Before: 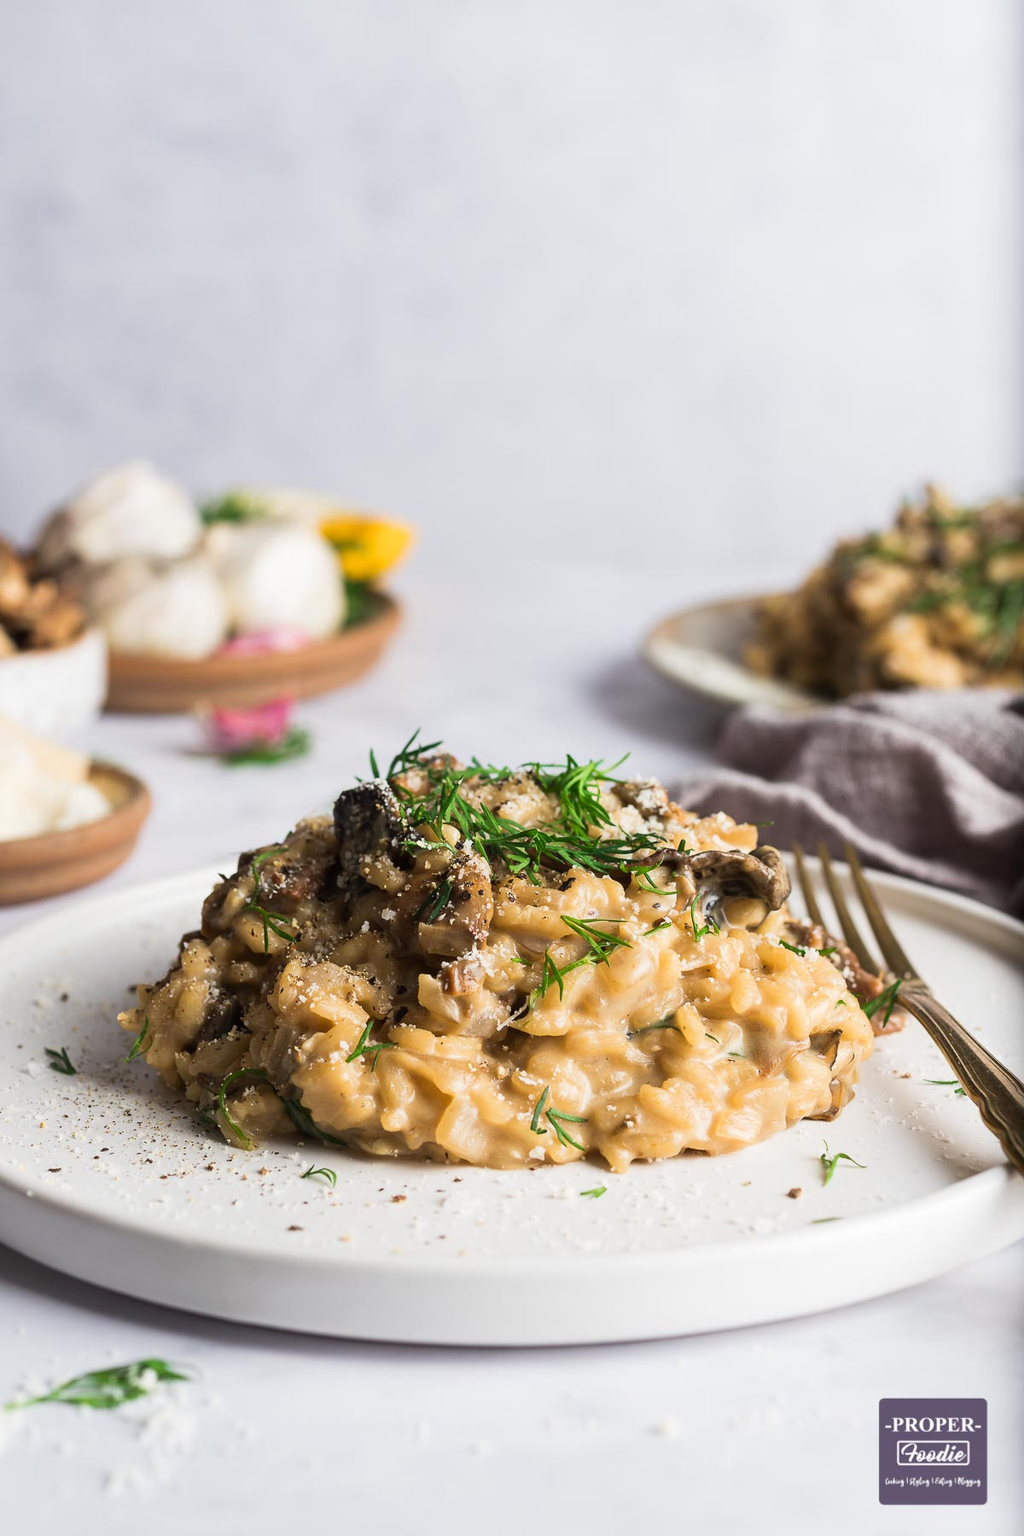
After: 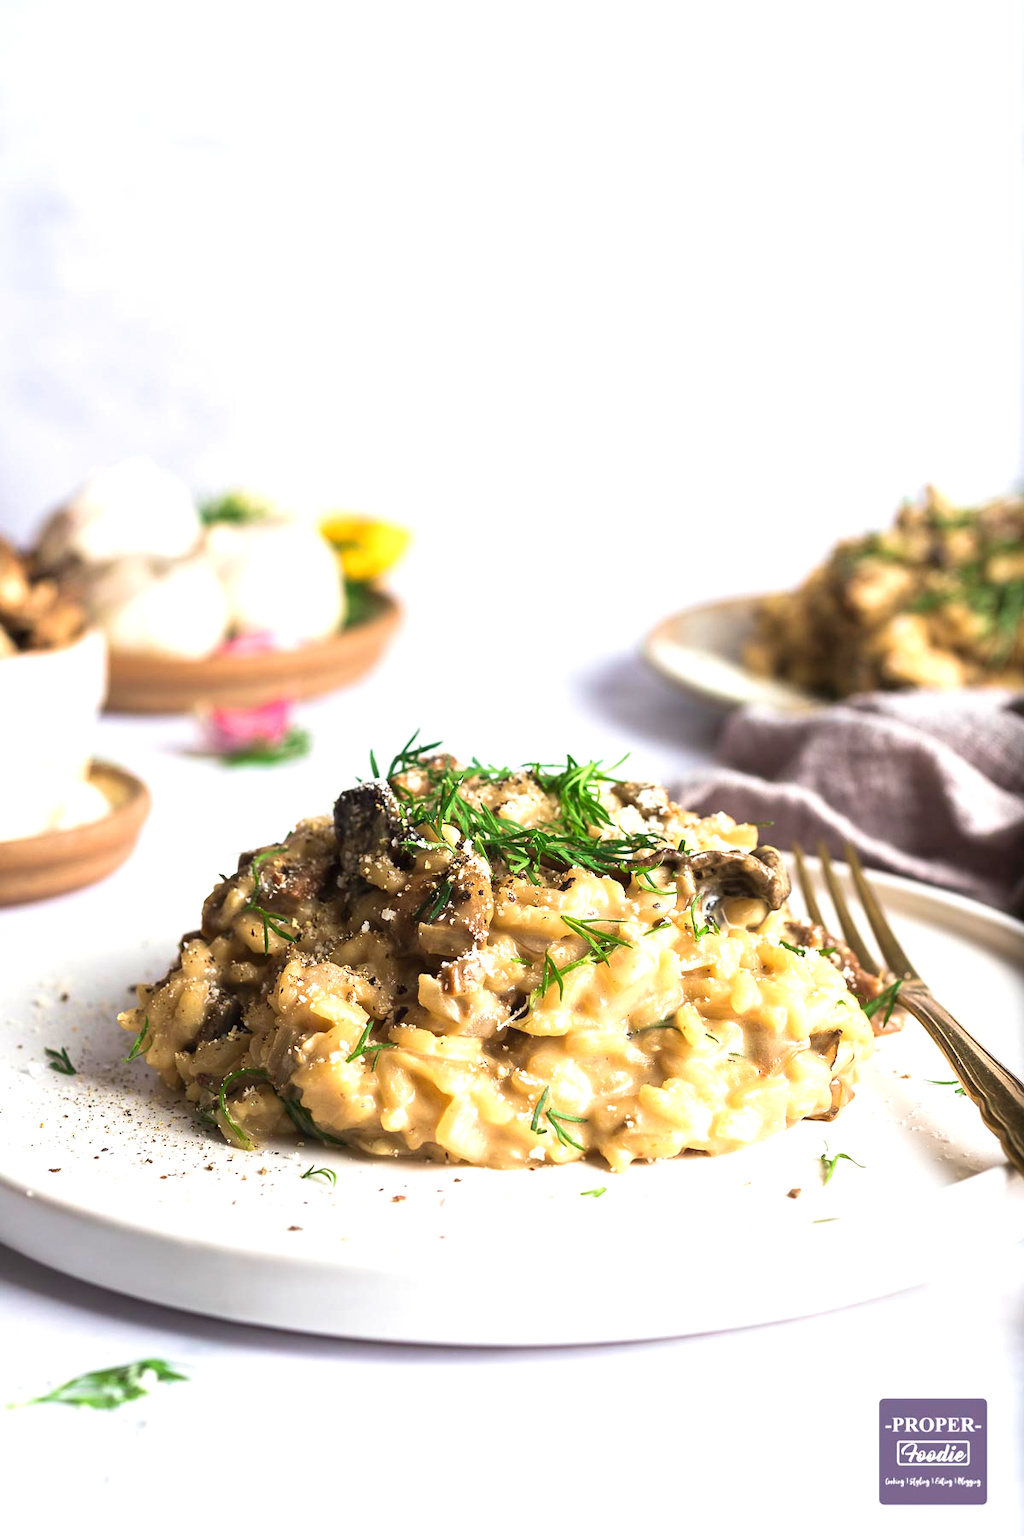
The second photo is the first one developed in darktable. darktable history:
velvia: on, module defaults
exposure: black level correction 0, exposure 0.7 EV, compensate exposure bias true, compensate highlight preservation false
